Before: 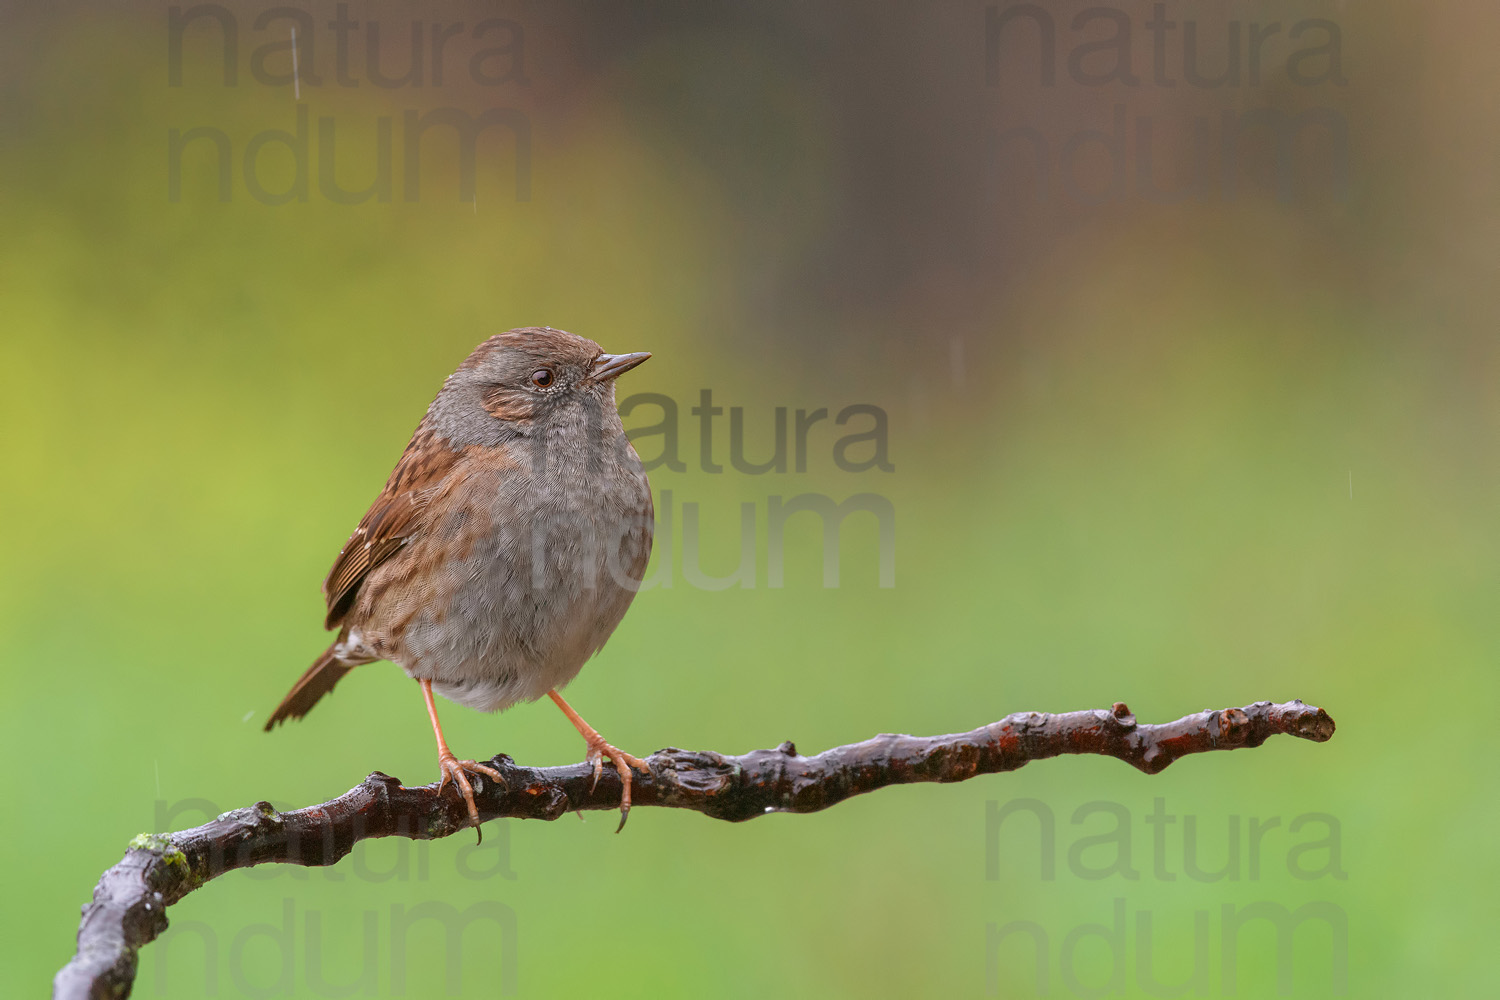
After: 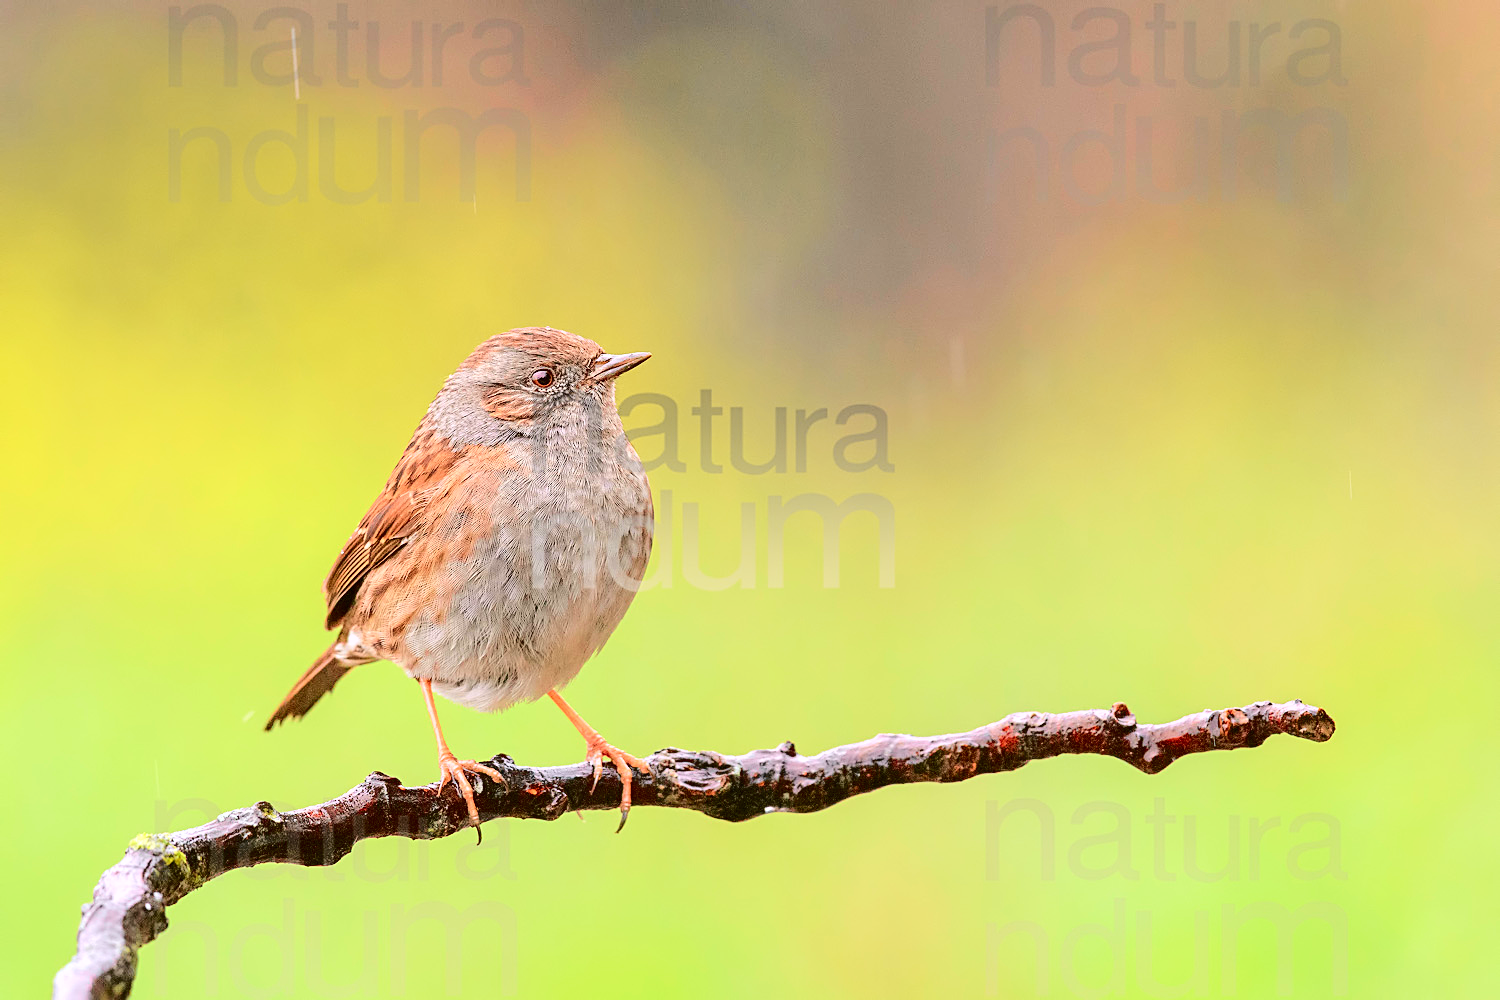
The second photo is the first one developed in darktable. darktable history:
tone curve: curves: ch0 [(0, 0) (0.239, 0.248) (0.508, 0.606) (0.826, 0.855) (1, 0.945)]; ch1 [(0, 0) (0.401, 0.42) (0.442, 0.47) (0.492, 0.498) (0.511, 0.516) (0.555, 0.586) (0.681, 0.739) (1, 1)]; ch2 [(0, 0) (0.411, 0.433) (0.5, 0.504) (0.545, 0.574) (1, 1)], color space Lab, independent channels, preserve colors none
fill light: exposure -2 EV, width 8.6
exposure: black level correction 0, exposure 0.7 EV, compensate exposure bias true, compensate highlight preservation false
sharpen: on, module defaults
